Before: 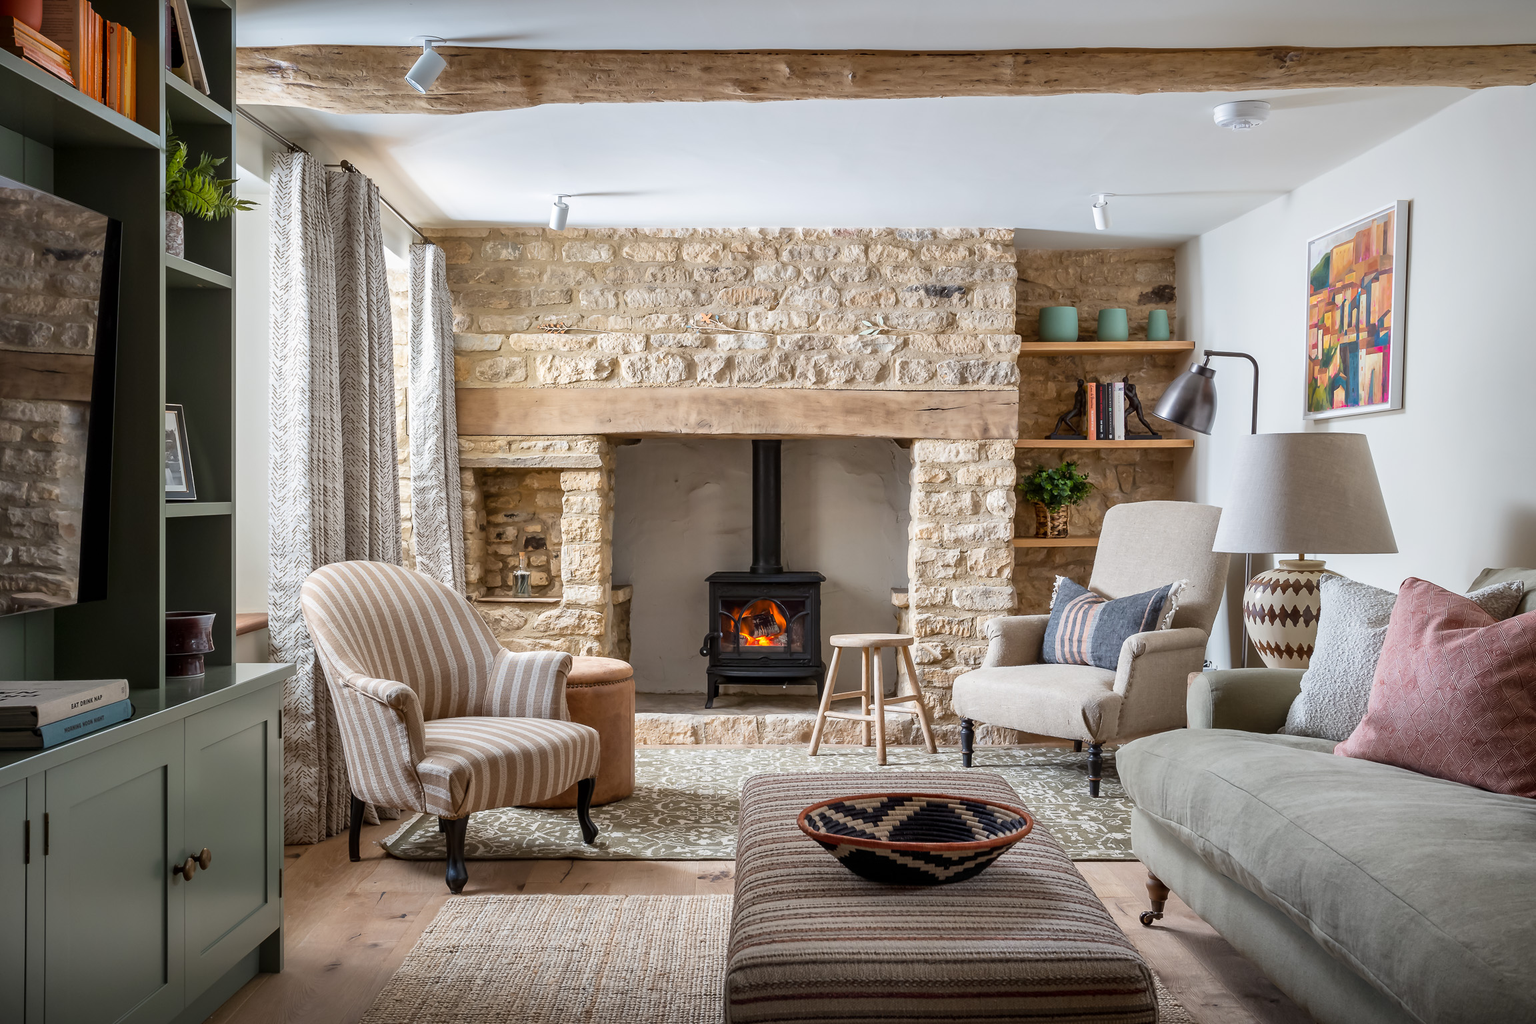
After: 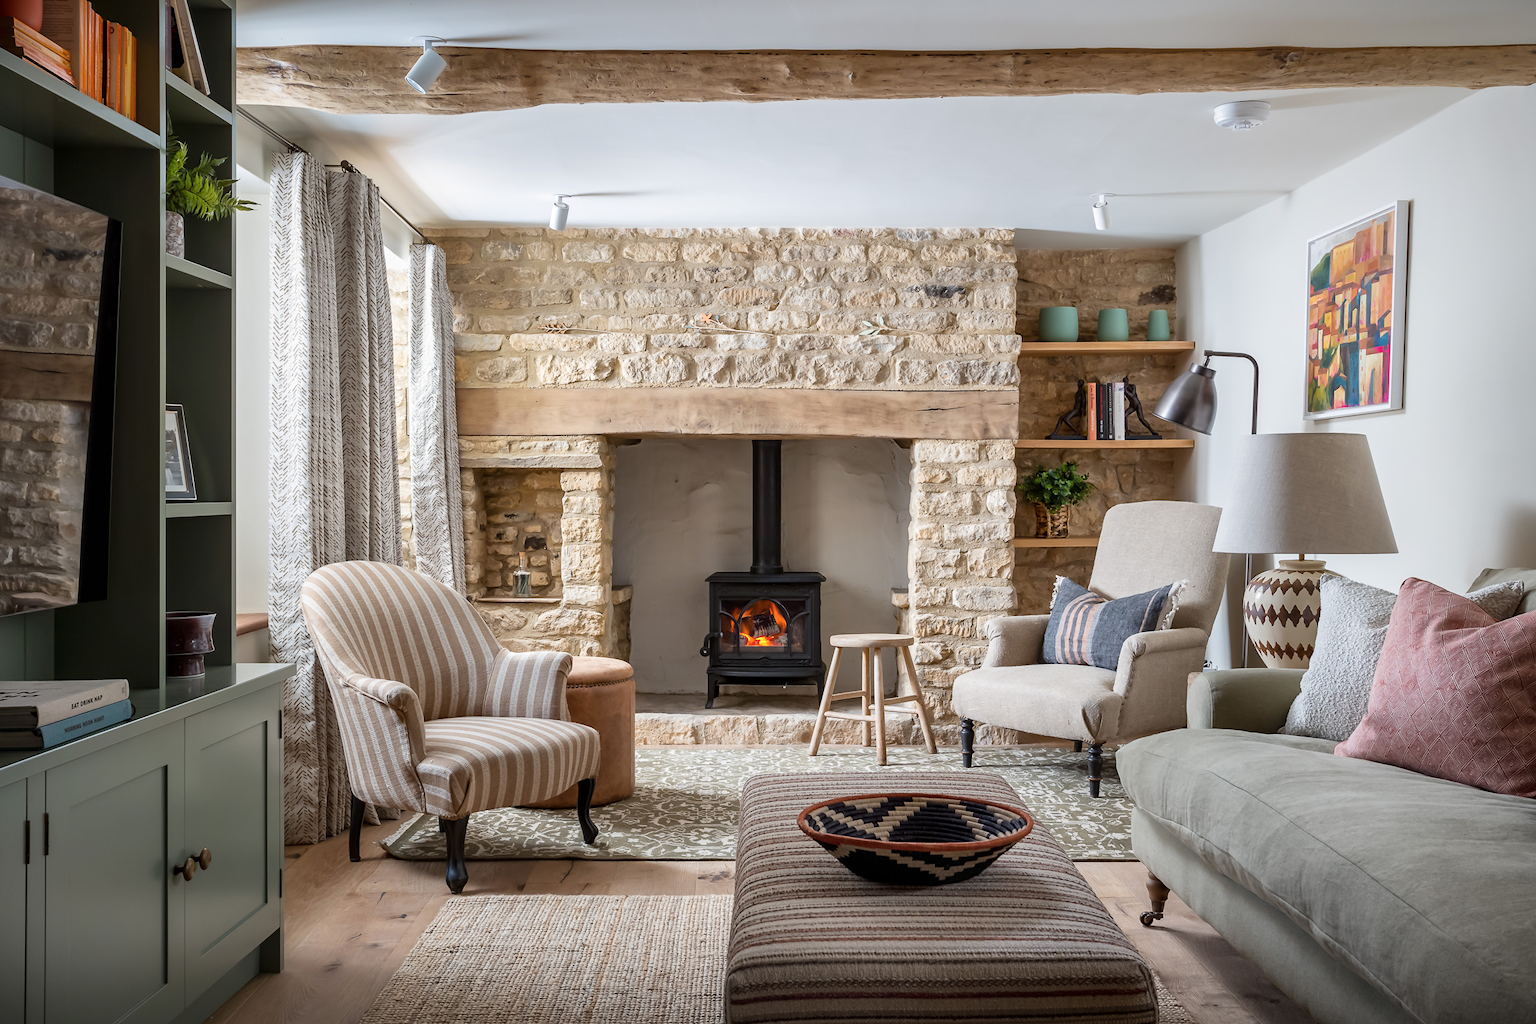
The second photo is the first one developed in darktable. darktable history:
color balance rgb: perceptual saturation grading › global saturation -3%
levels: mode automatic
